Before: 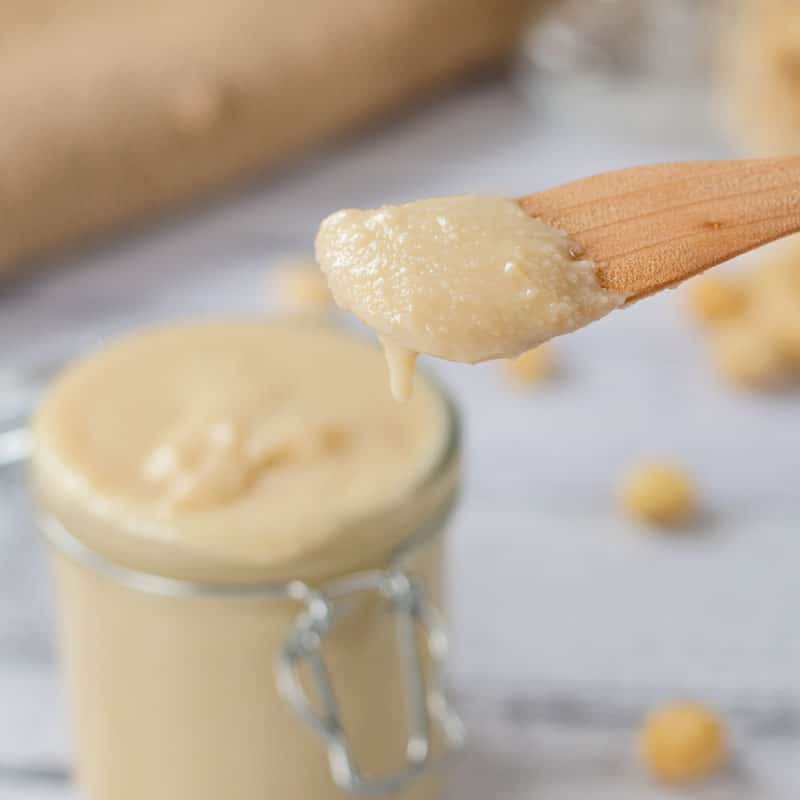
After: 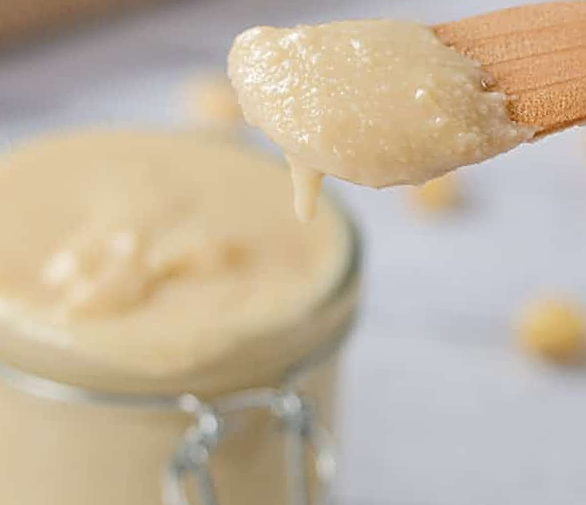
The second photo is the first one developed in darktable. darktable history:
sharpen: on, module defaults
crop and rotate: angle -3.56°, left 9.879%, top 20.877%, right 12.425%, bottom 12.112%
